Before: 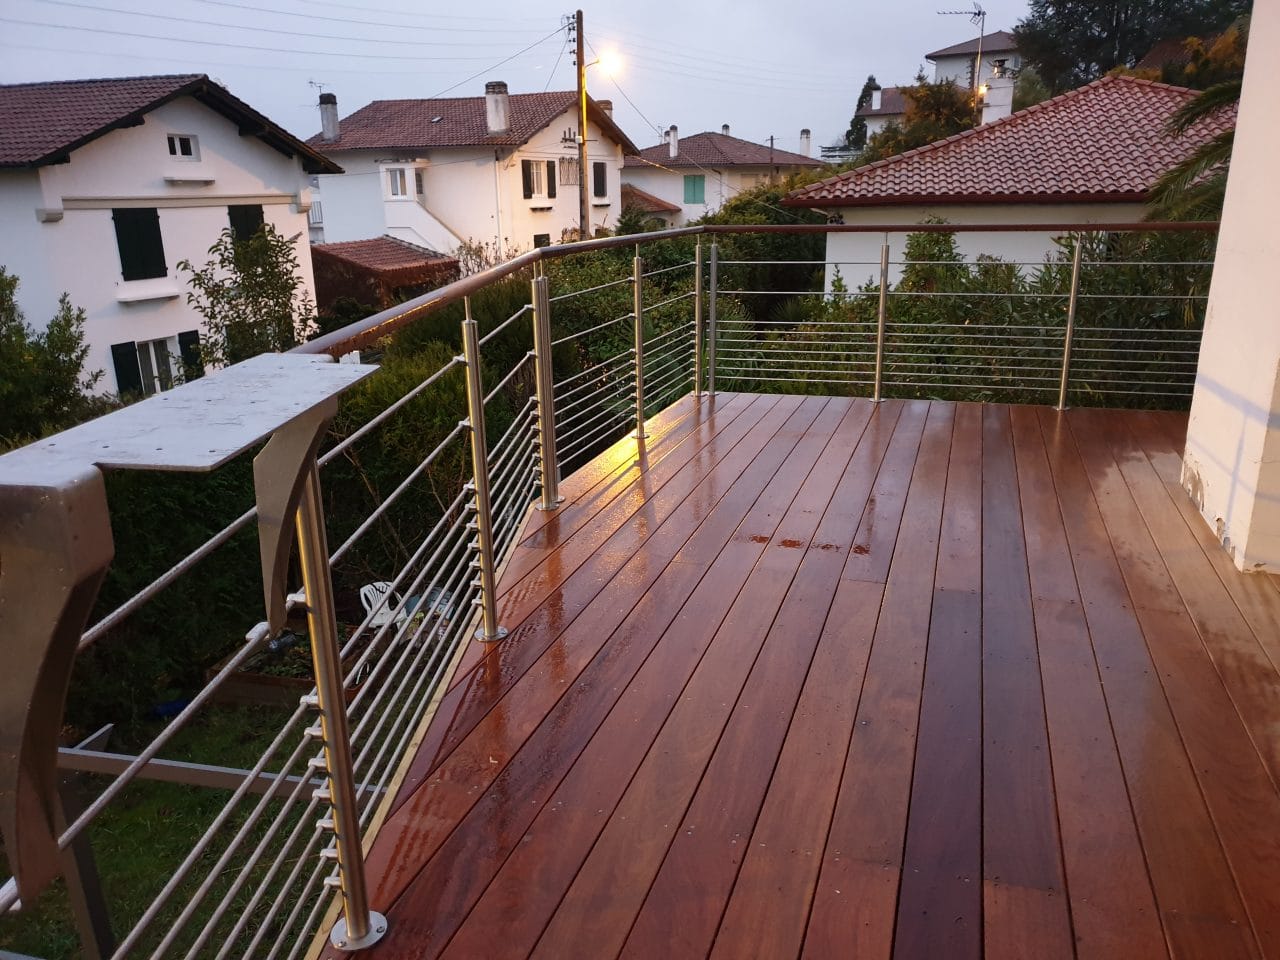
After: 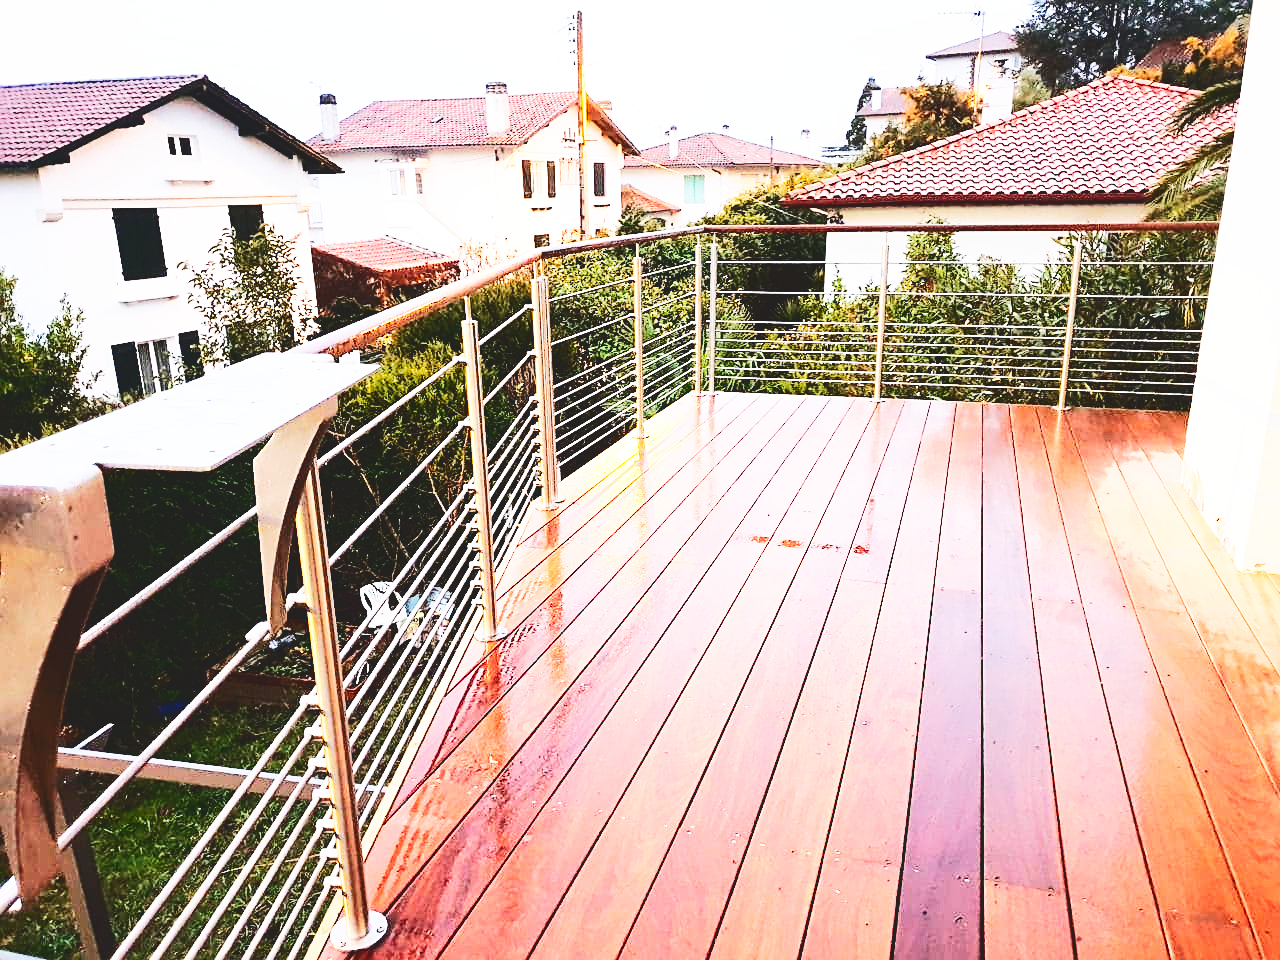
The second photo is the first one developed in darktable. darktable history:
tone equalizer: -7 EV 0.15 EV, -6 EV 0.636 EV, -5 EV 1.14 EV, -4 EV 1.29 EV, -3 EV 1.15 EV, -2 EV 0.6 EV, -1 EV 0.155 EV, edges refinement/feathering 500, mask exposure compensation -1.57 EV, preserve details no
exposure: black level correction 0, exposure 0.499 EV, compensate exposure bias true, compensate highlight preservation false
tone curve: curves: ch0 [(0, 0) (0.003, 0.126) (0.011, 0.129) (0.025, 0.129) (0.044, 0.136) (0.069, 0.145) (0.1, 0.162) (0.136, 0.182) (0.177, 0.211) (0.224, 0.254) (0.277, 0.307) (0.335, 0.366) (0.399, 0.441) (0.468, 0.533) (0.543, 0.624) (0.623, 0.702) (0.709, 0.774) (0.801, 0.835) (0.898, 0.904) (1, 1)], color space Lab, independent channels
base curve: curves: ch0 [(0, 0) (0.007, 0.004) (0.027, 0.03) (0.046, 0.07) (0.207, 0.54) (0.442, 0.872) (0.673, 0.972) (1, 1)], preserve colors none
sharpen: on, module defaults
